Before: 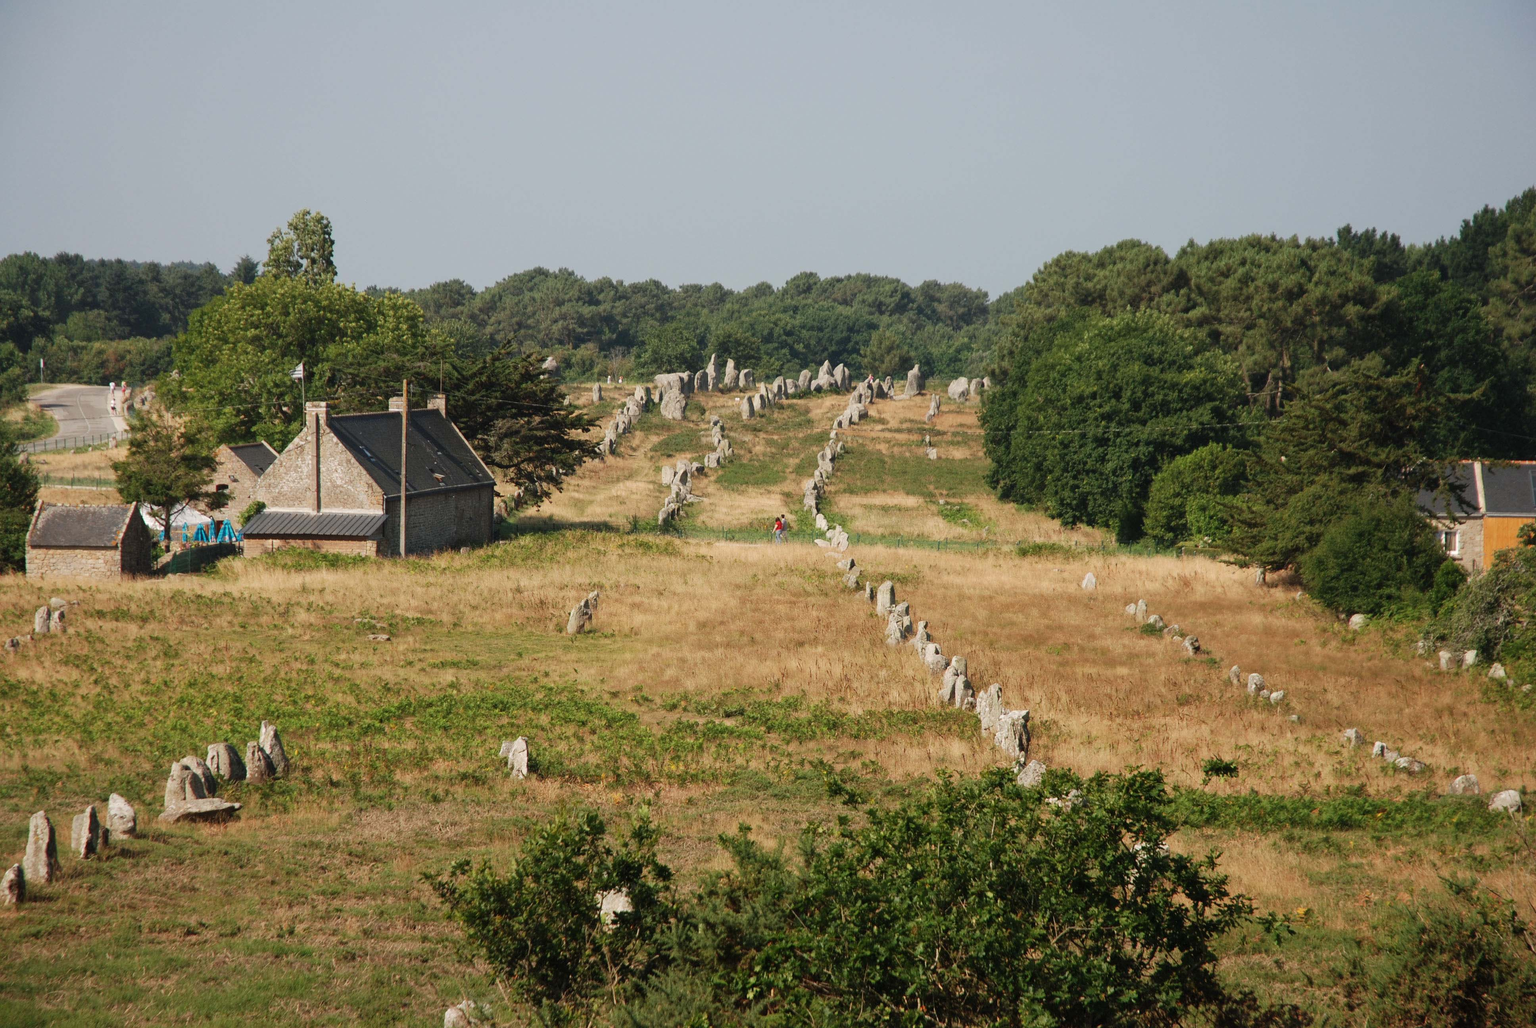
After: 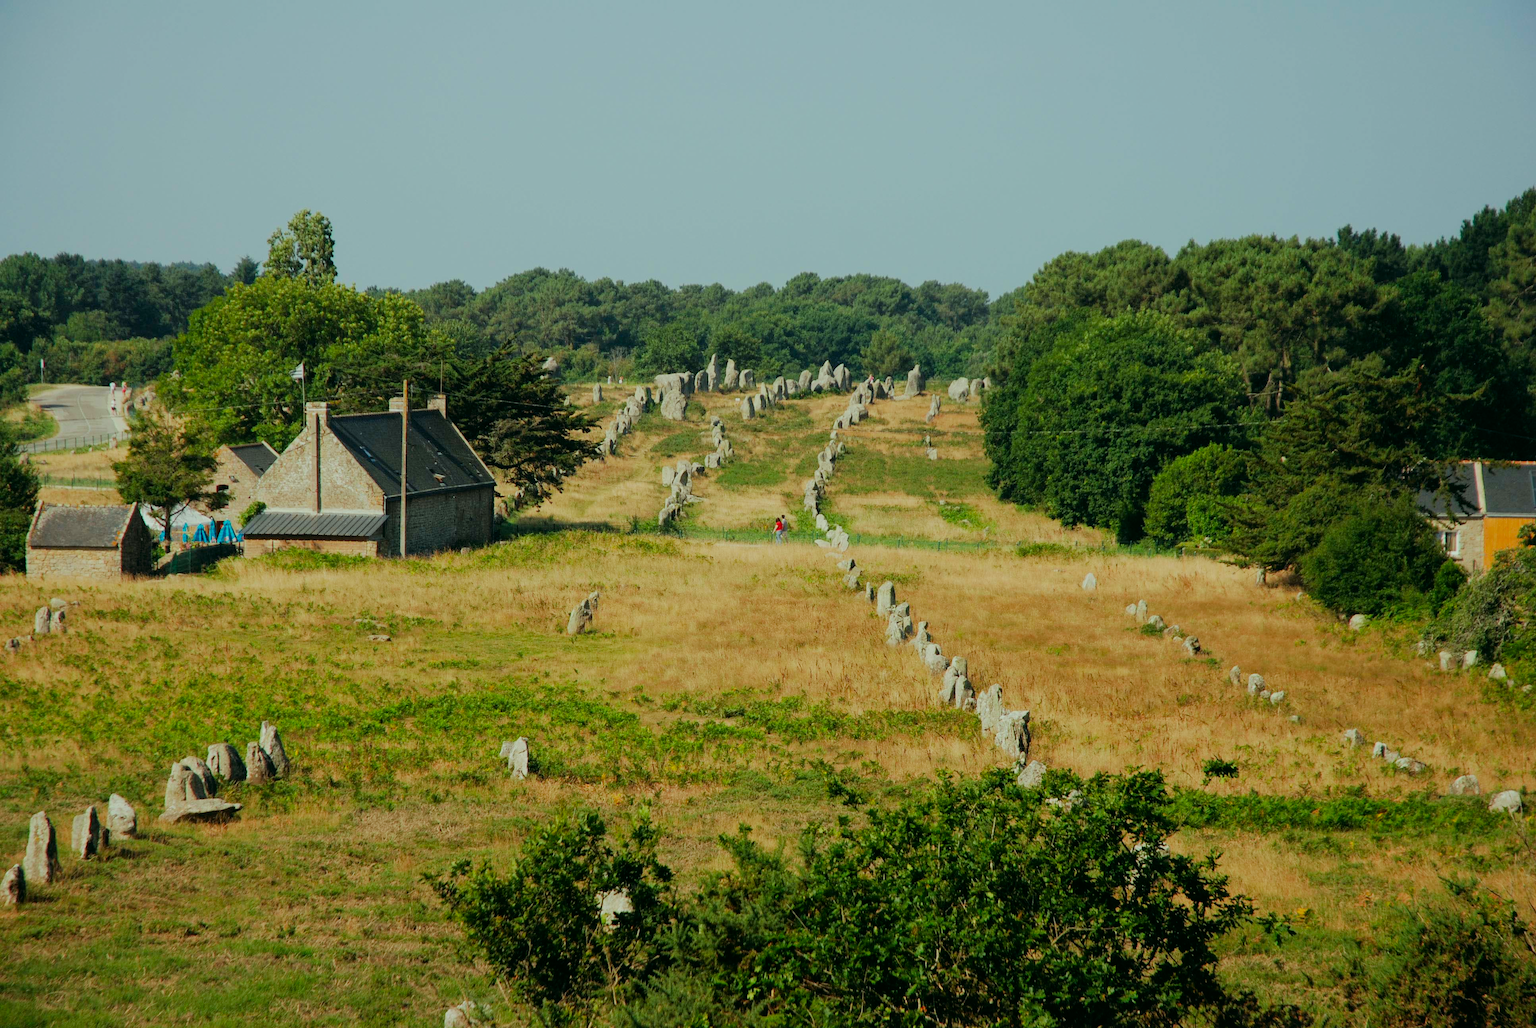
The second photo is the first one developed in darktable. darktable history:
filmic rgb: black relative exposure -7.65 EV, white relative exposure 4.56 EV, hardness 3.61
color correction: highlights a* -7.33, highlights b* 1.26, shadows a* -3.55, saturation 1.4
